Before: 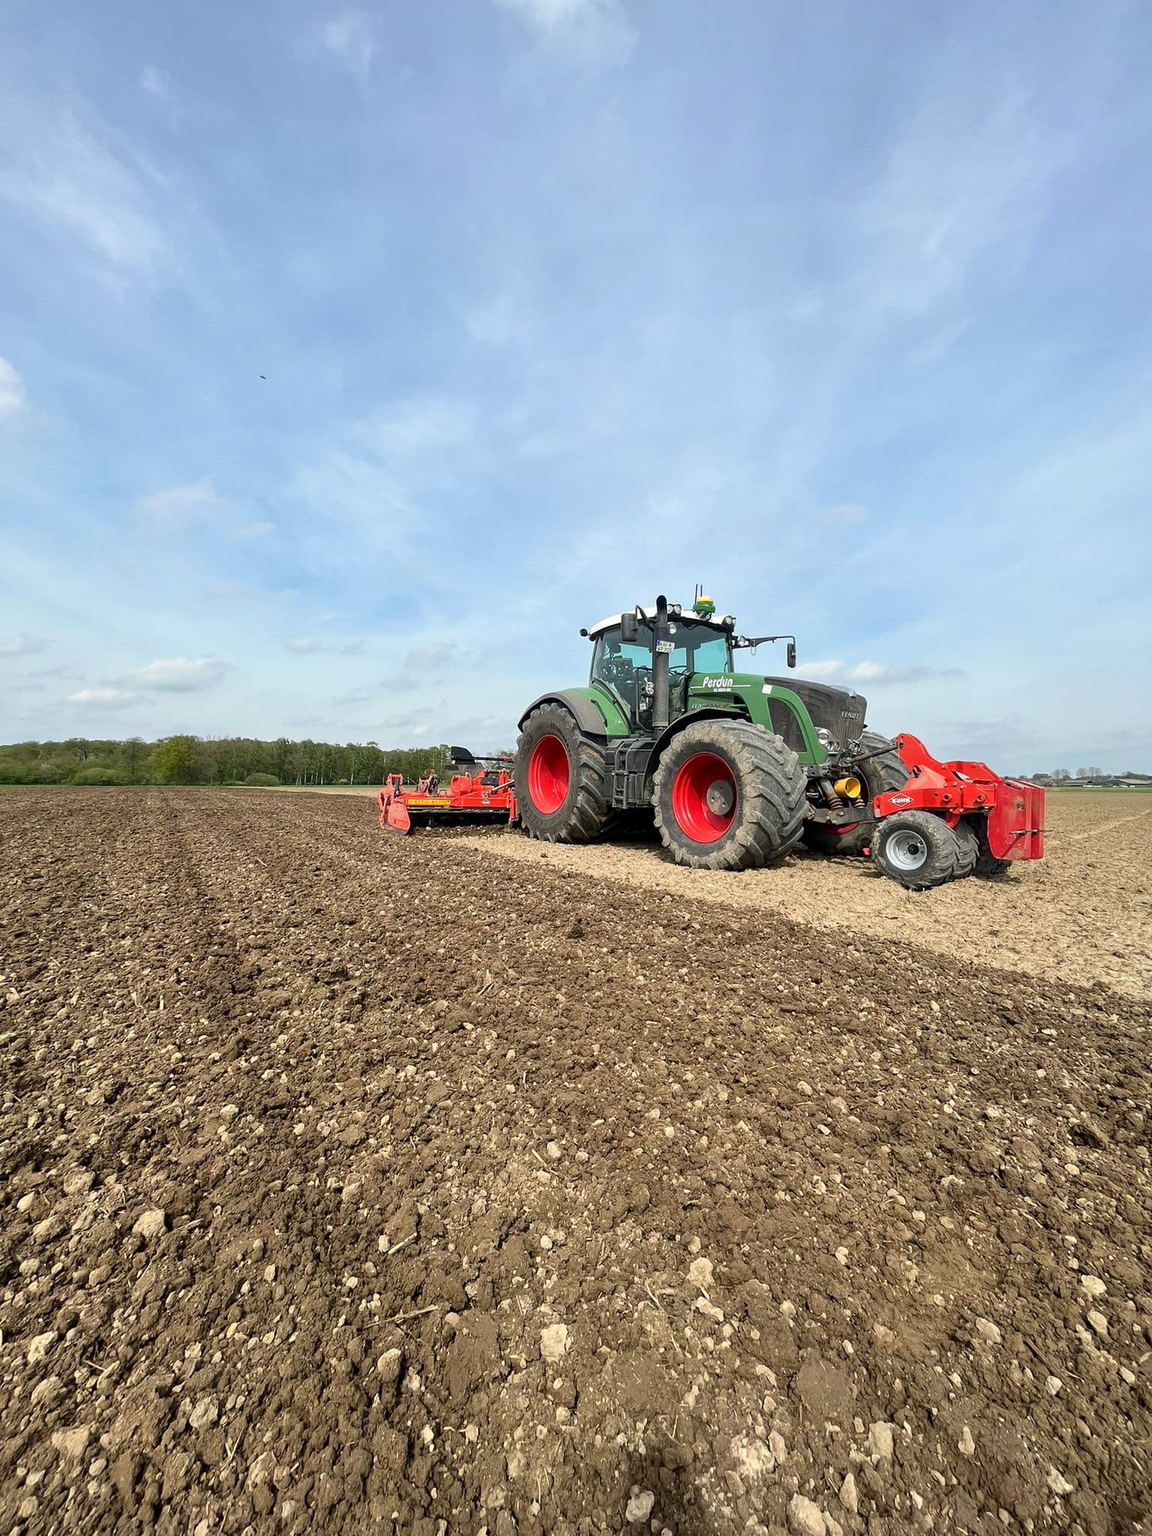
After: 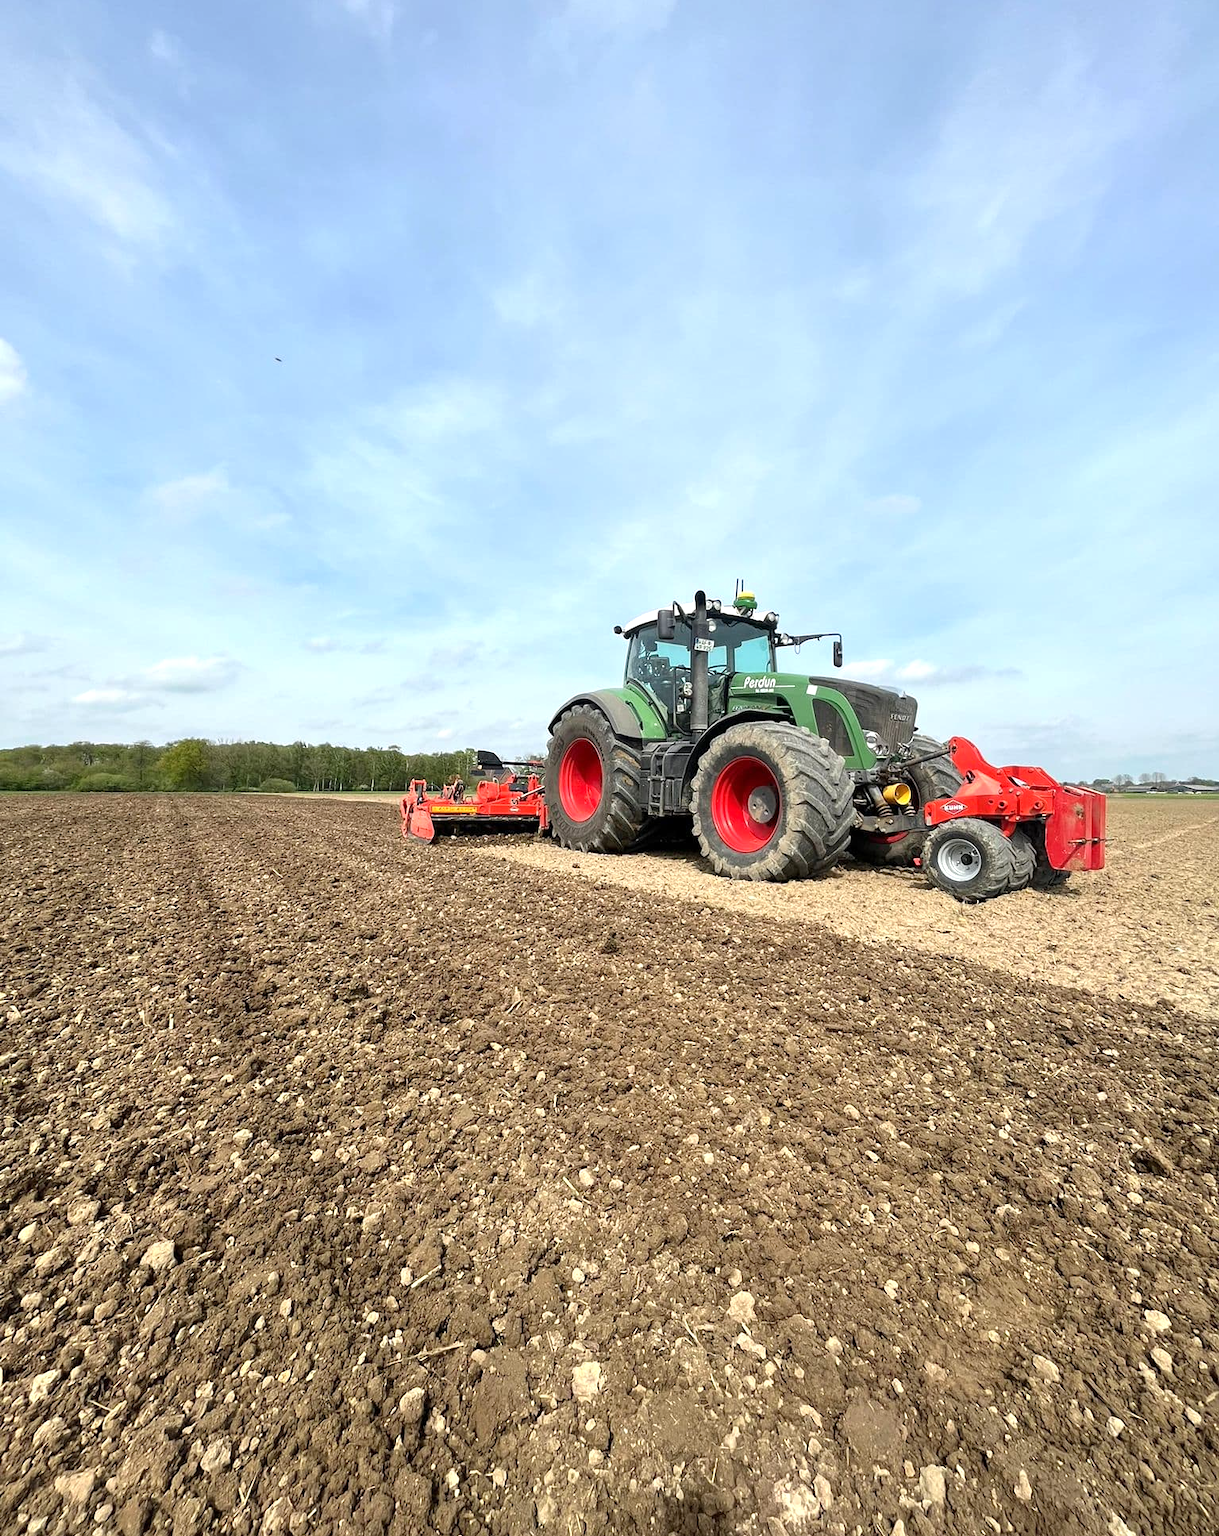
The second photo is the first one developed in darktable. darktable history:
exposure: exposure 0.375 EV, compensate highlight preservation false
crop and rotate: top 2.479%, bottom 3.018%
